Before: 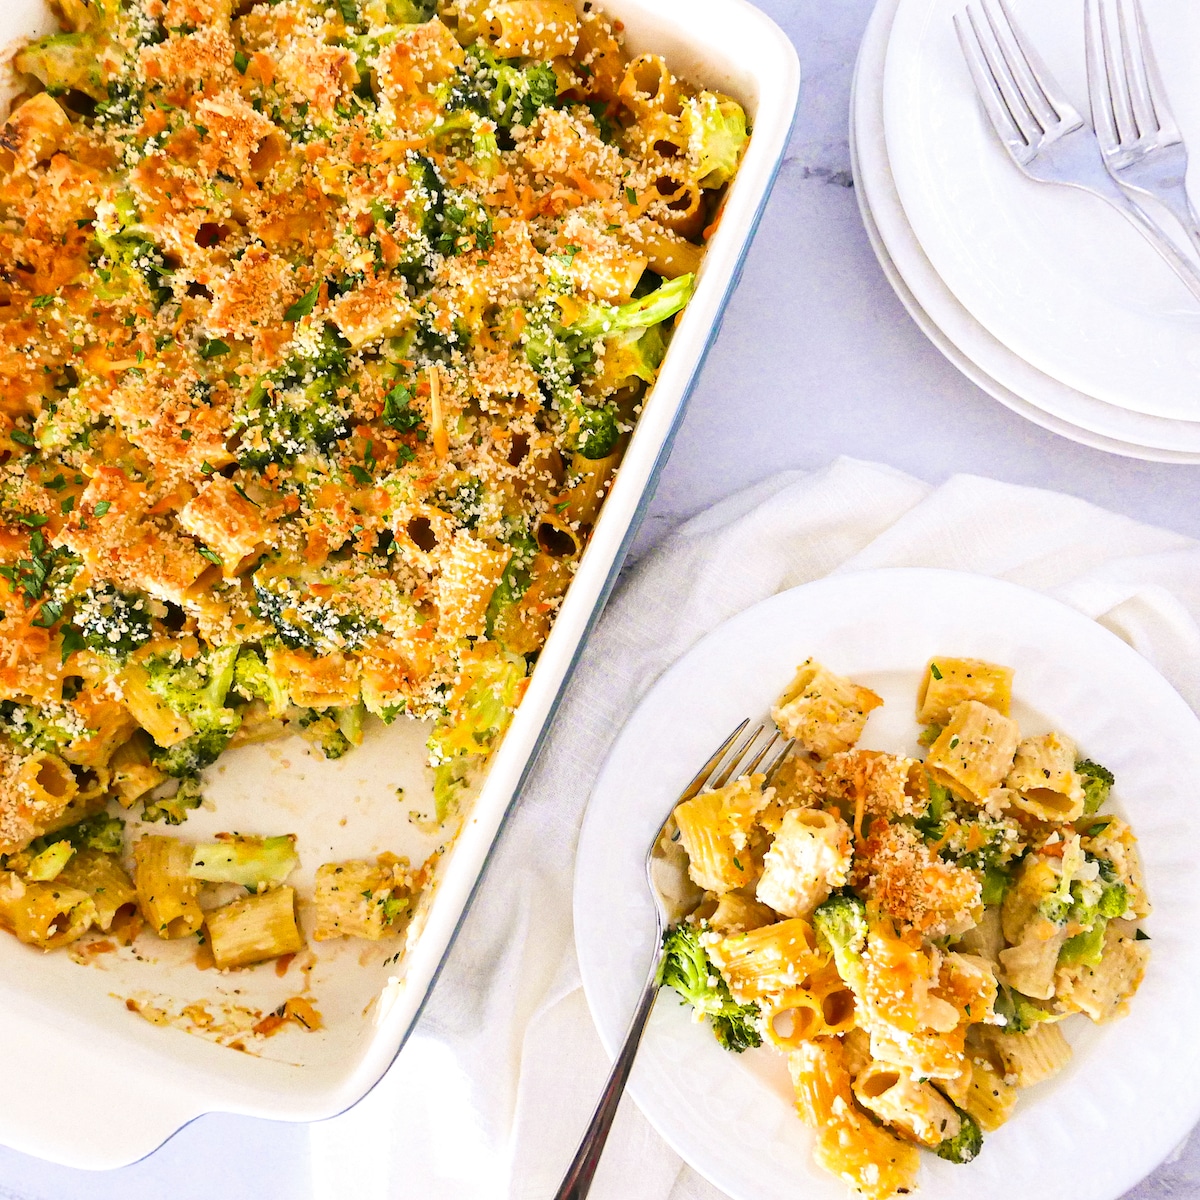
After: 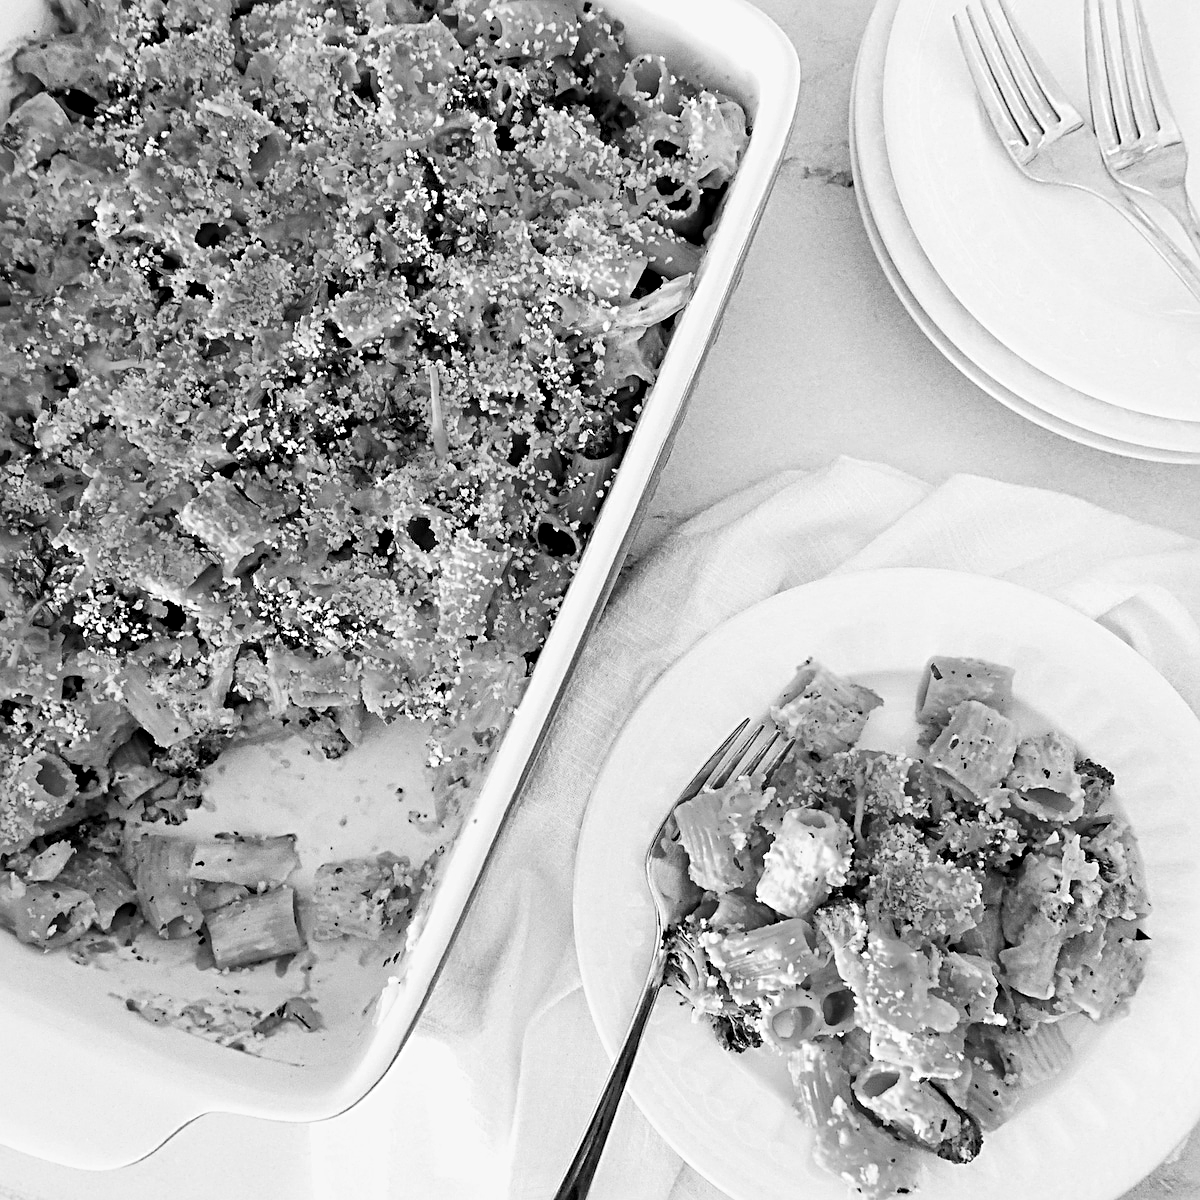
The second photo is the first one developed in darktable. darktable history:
sharpen: radius 3.098
color zones: curves: ch0 [(0.004, 0.388) (0.125, 0.392) (0.25, 0.404) (0.375, 0.5) (0.5, 0.5) (0.625, 0.5) (0.75, 0.5) (0.875, 0.5)]; ch1 [(0, 0.5) (0.125, 0.5) (0.25, 0.5) (0.375, 0.124) (0.524, 0.124) (0.645, 0.128) (0.789, 0.132) (0.914, 0.096) (0.998, 0.068)]
color calibration: output gray [0.21, 0.42, 0.37, 0], illuminant custom, x 0.344, y 0.36, temperature 5027.75 K
exposure: black level correction 0.017, exposure -0.005 EV, compensate highlight preservation false
